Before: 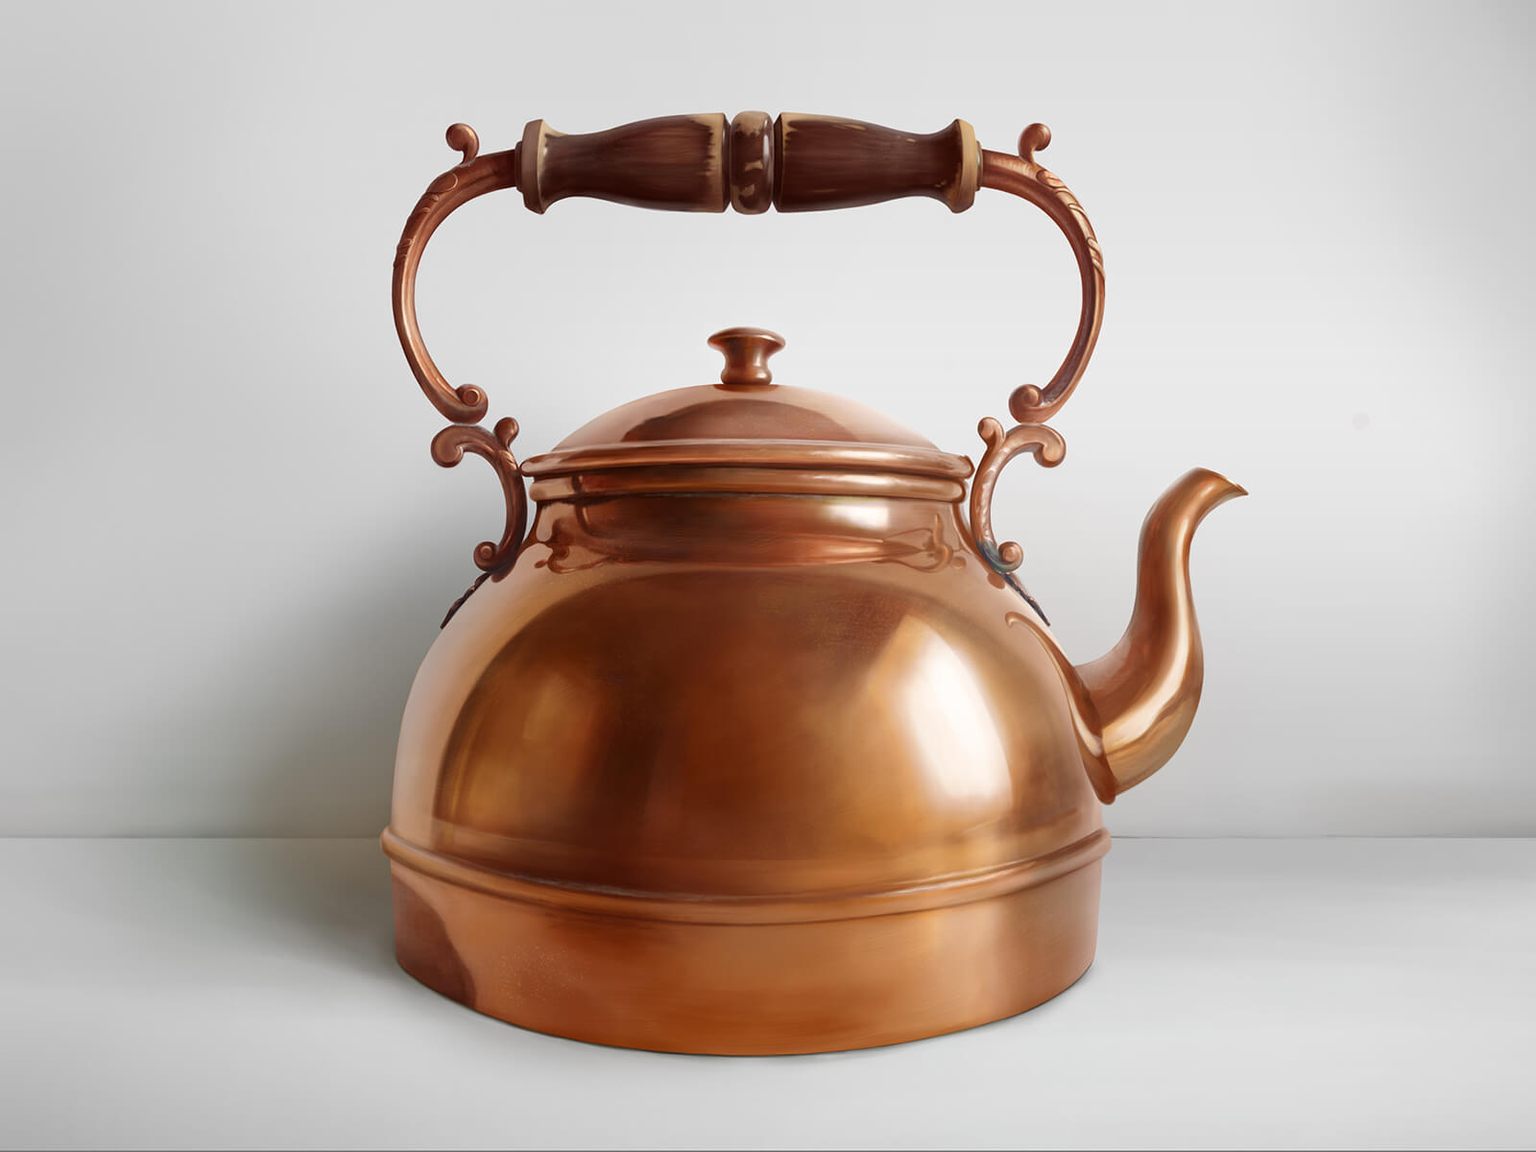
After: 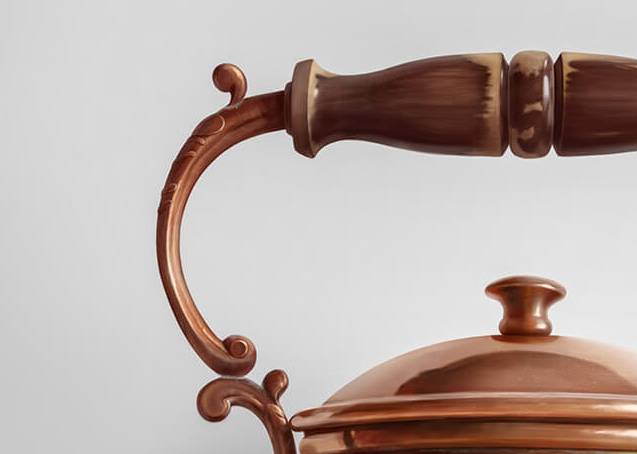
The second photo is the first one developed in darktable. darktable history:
local contrast: on, module defaults
crop: left 15.794%, top 5.444%, right 44.36%, bottom 56.715%
